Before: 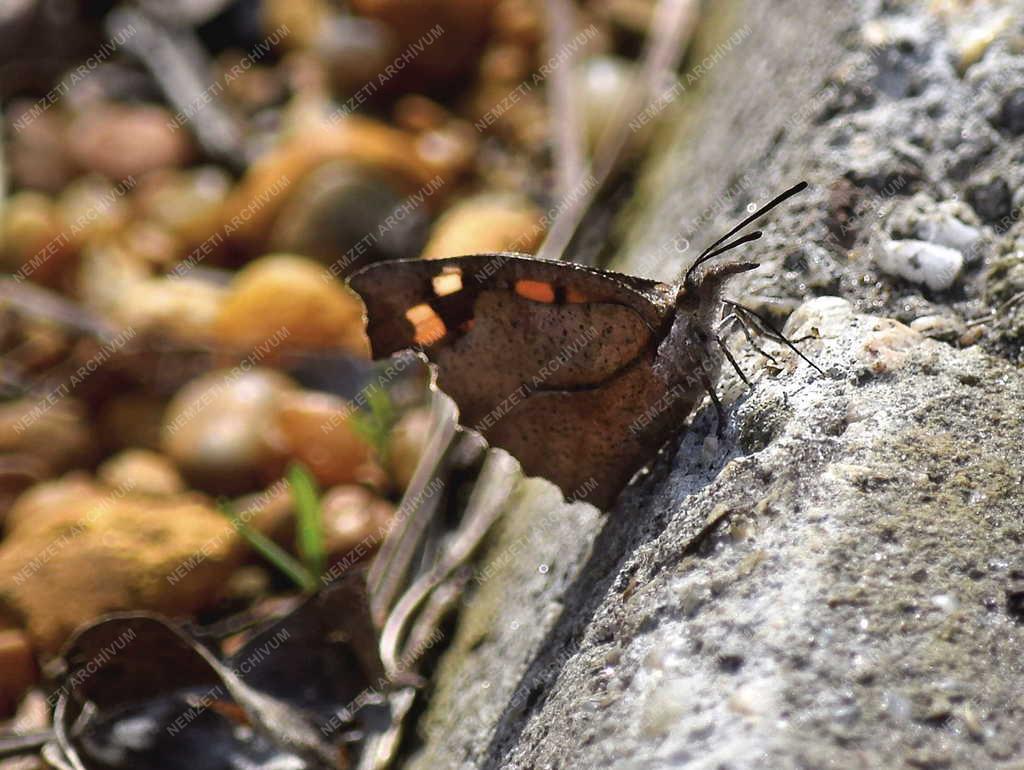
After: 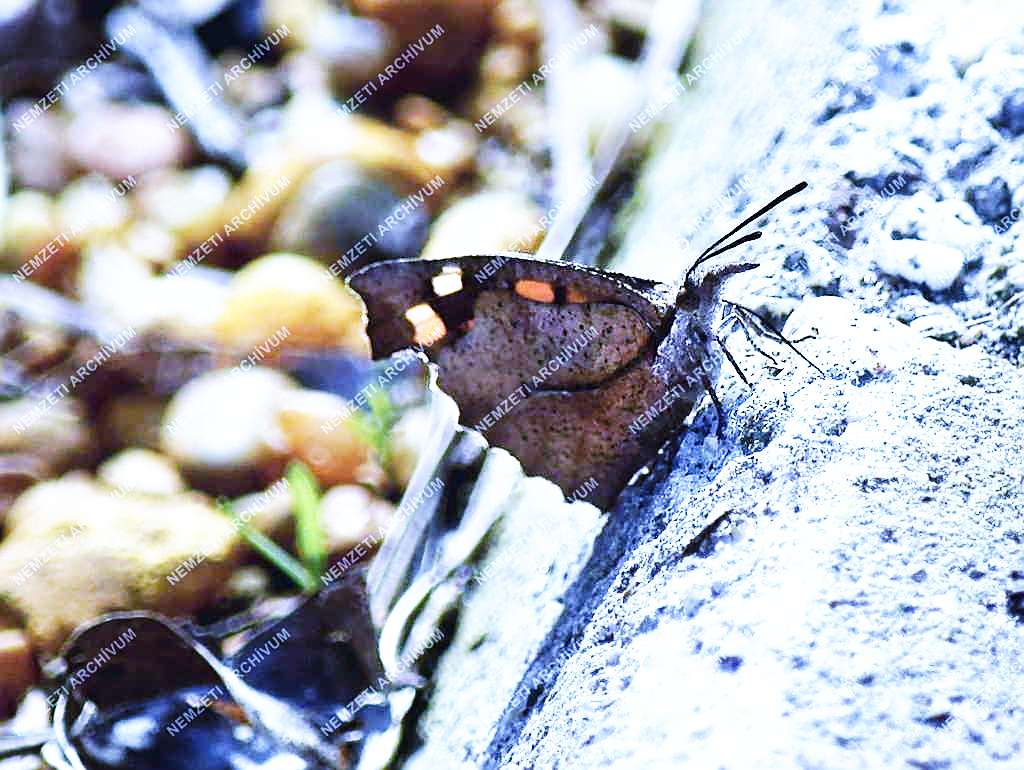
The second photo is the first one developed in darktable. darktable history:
sharpen: on, module defaults
base curve: curves: ch0 [(0, 0) (0.007, 0.004) (0.027, 0.03) (0.046, 0.07) (0.207, 0.54) (0.442, 0.872) (0.673, 0.972) (1, 1)], preserve colors none
exposure: exposure 0.74 EV, compensate highlight preservation false
white balance: red 0.766, blue 1.537
